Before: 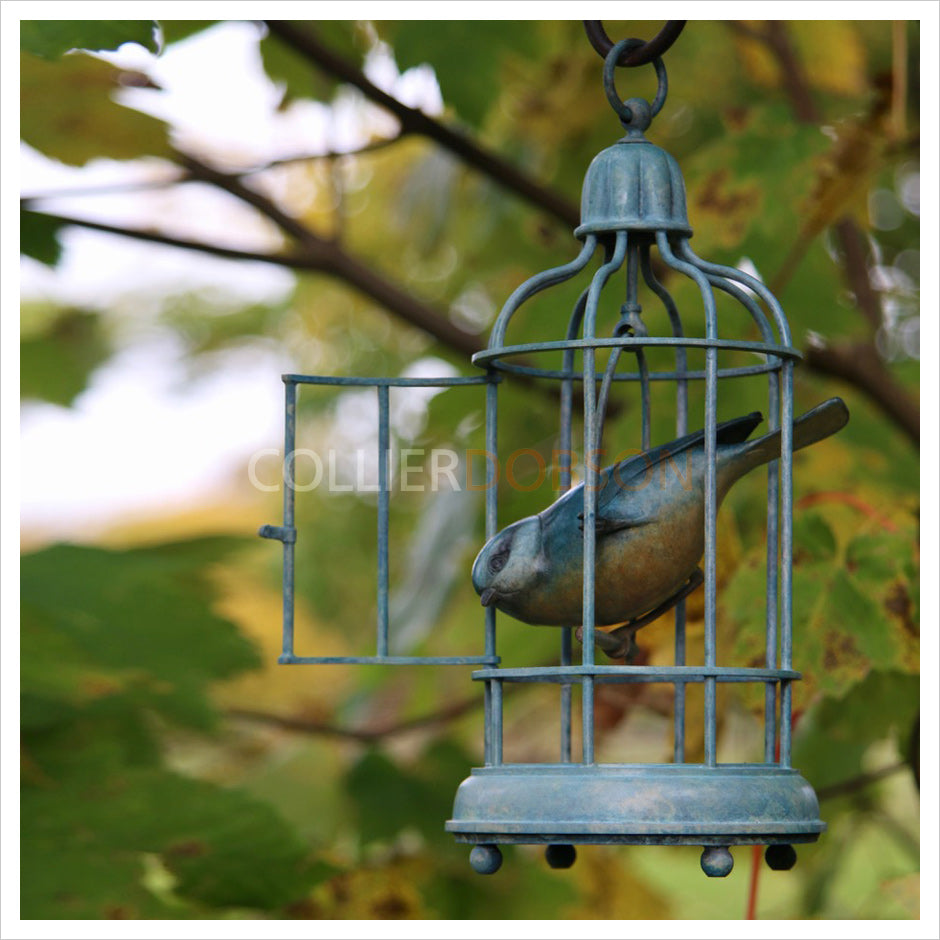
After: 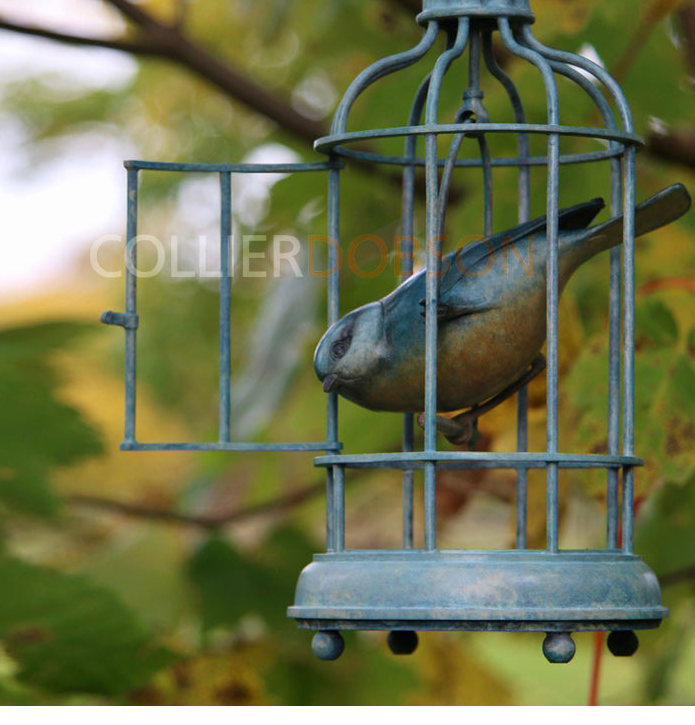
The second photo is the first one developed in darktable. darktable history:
tone equalizer: on, module defaults
crop: left 16.871%, top 22.857%, right 9.116%
